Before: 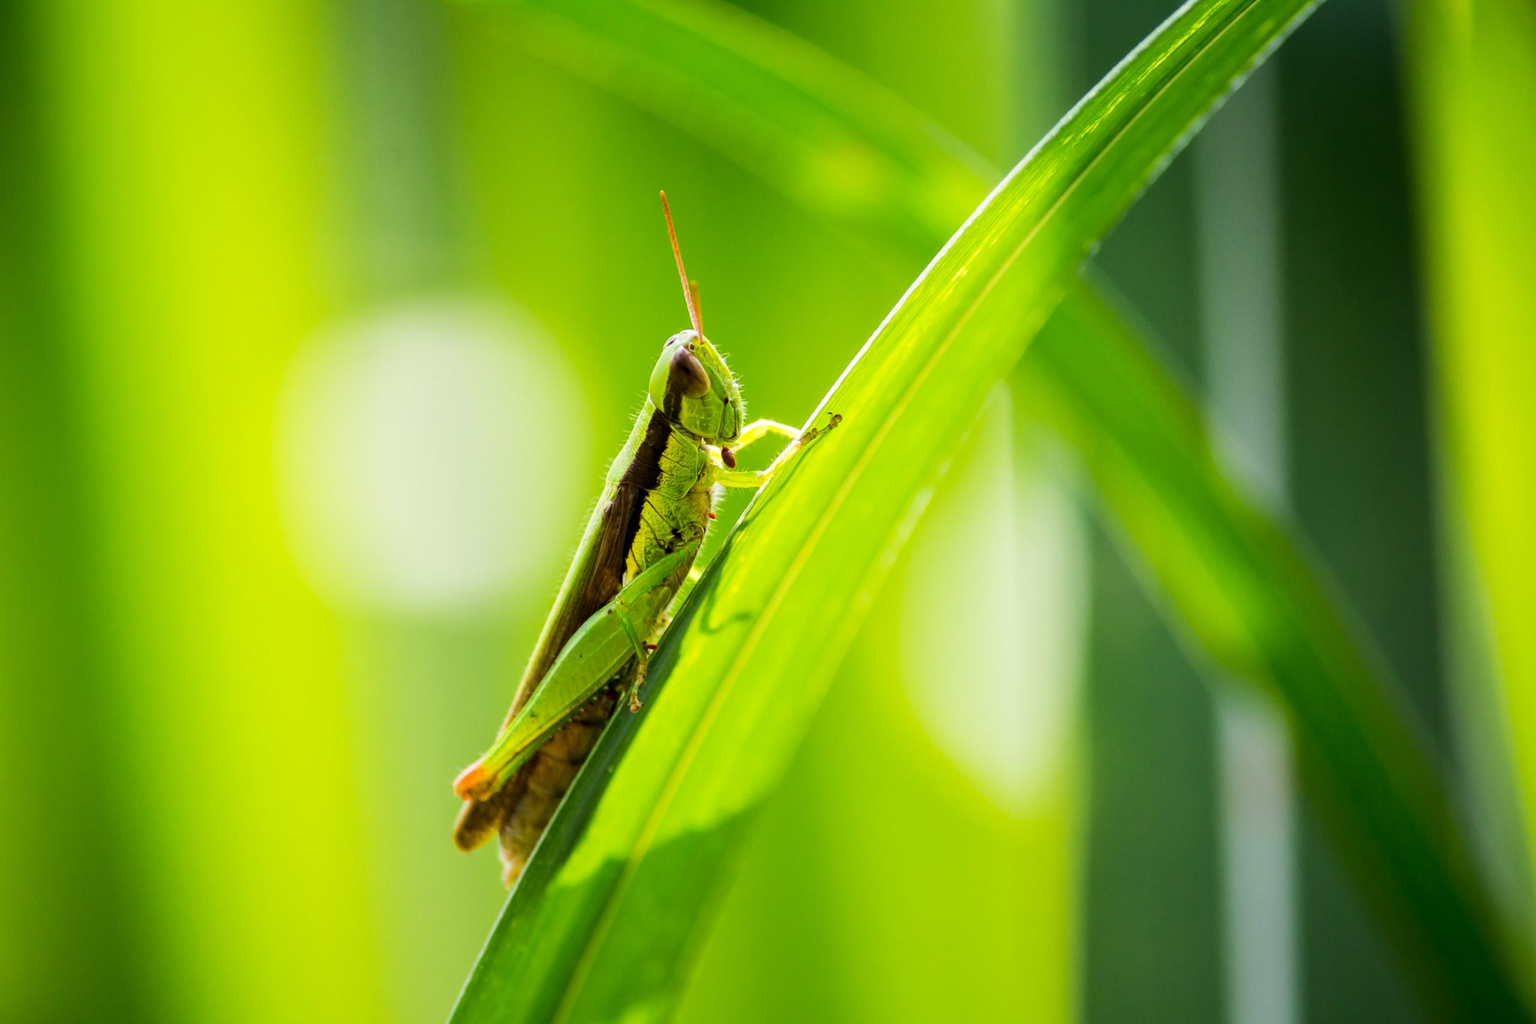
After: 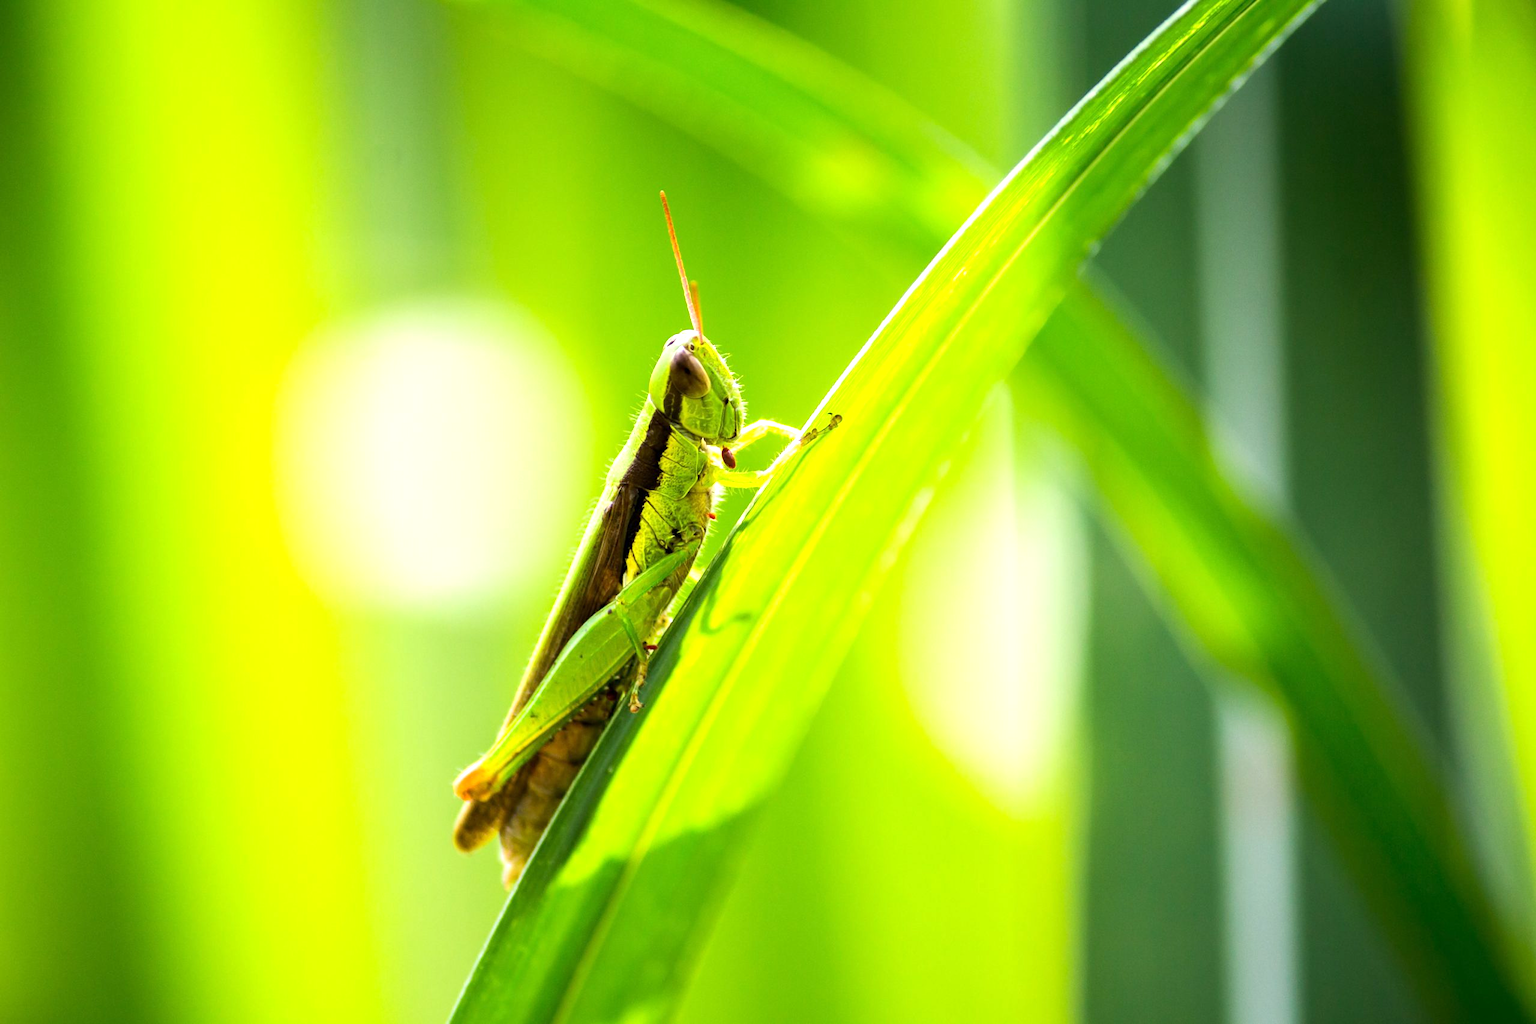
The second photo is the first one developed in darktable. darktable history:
exposure: exposure 0.608 EV, compensate highlight preservation false
